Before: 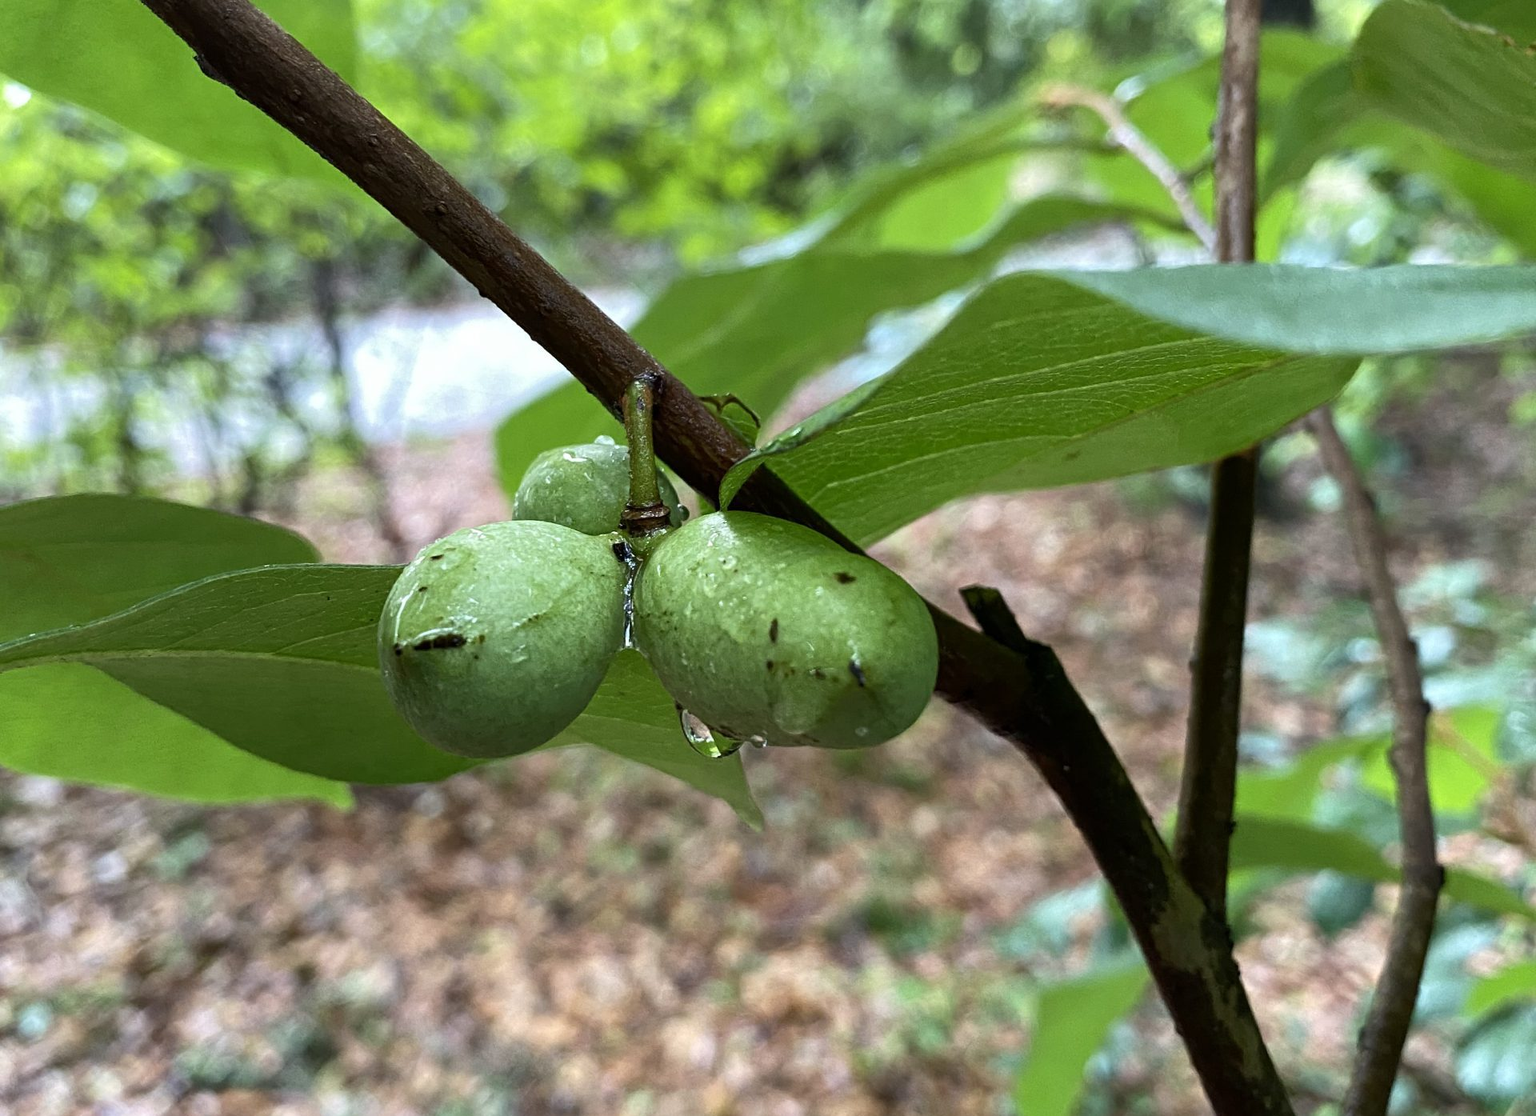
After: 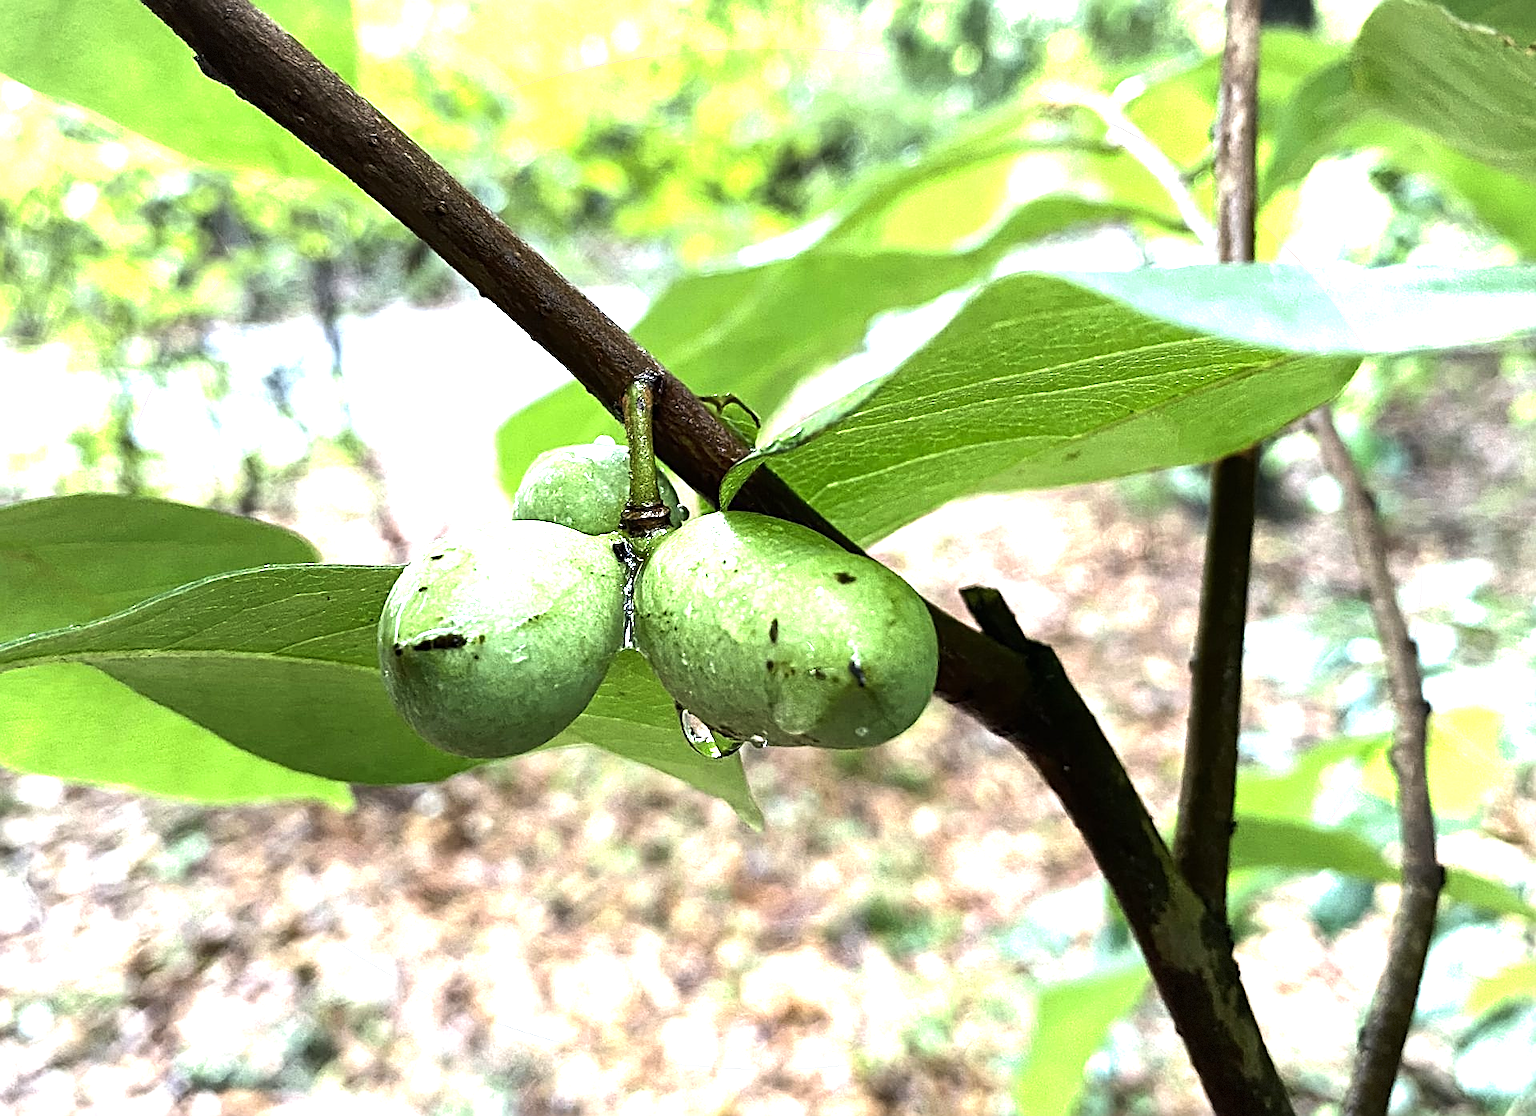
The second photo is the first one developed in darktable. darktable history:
tone equalizer: -8 EV -0.75 EV, -7 EV -0.7 EV, -6 EV -0.6 EV, -5 EV -0.4 EV, -3 EV 0.4 EV, -2 EV 0.6 EV, -1 EV 0.7 EV, +0 EV 0.75 EV, edges refinement/feathering 500, mask exposure compensation -1.57 EV, preserve details no
sharpen: amount 0.55
vignetting: fall-off start 85%, fall-off radius 80%, brightness -0.182, saturation -0.3, width/height ratio 1.219, dithering 8-bit output, unbound false
exposure: black level correction 0, exposure 1 EV, compensate exposure bias true, compensate highlight preservation false
